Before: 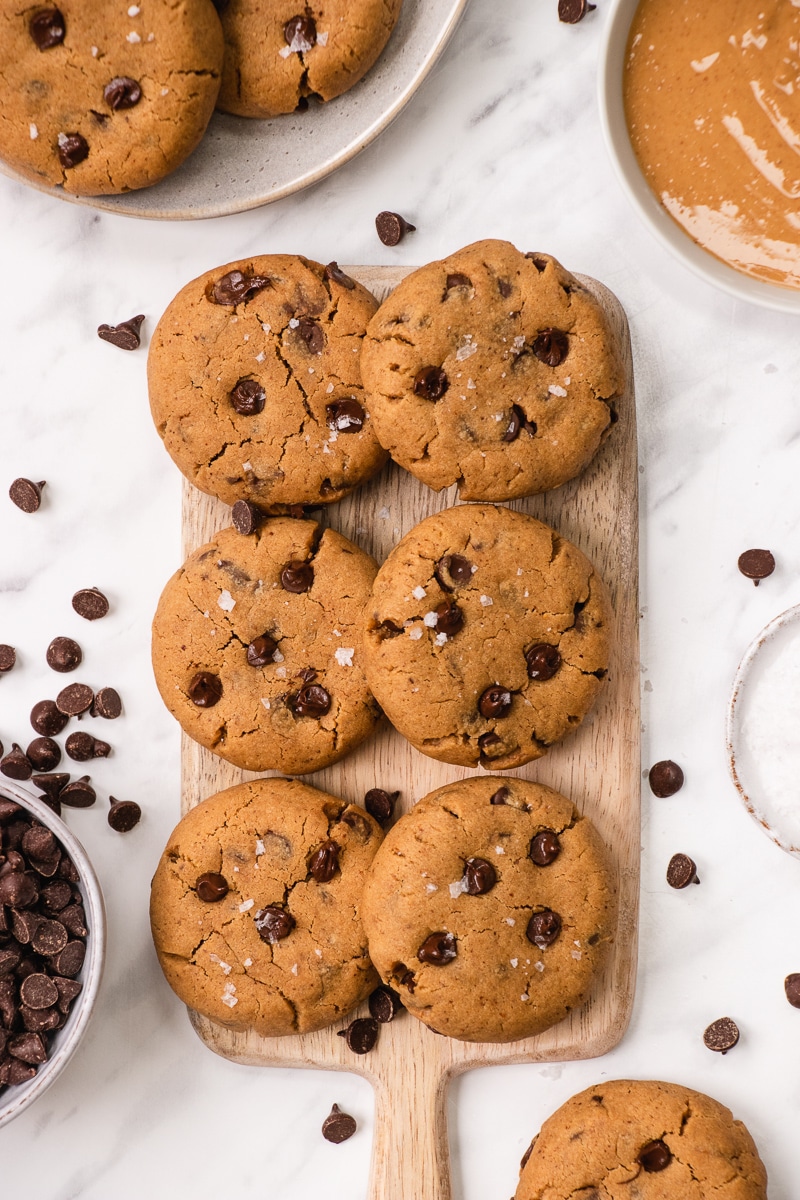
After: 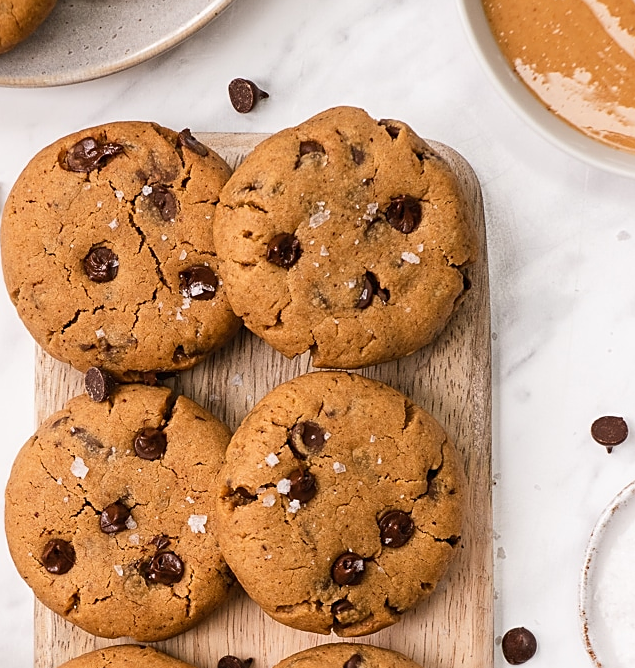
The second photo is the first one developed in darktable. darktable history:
sharpen: on, module defaults
crop: left 18.38%, top 11.092%, right 2.134%, bottom 33.217%
